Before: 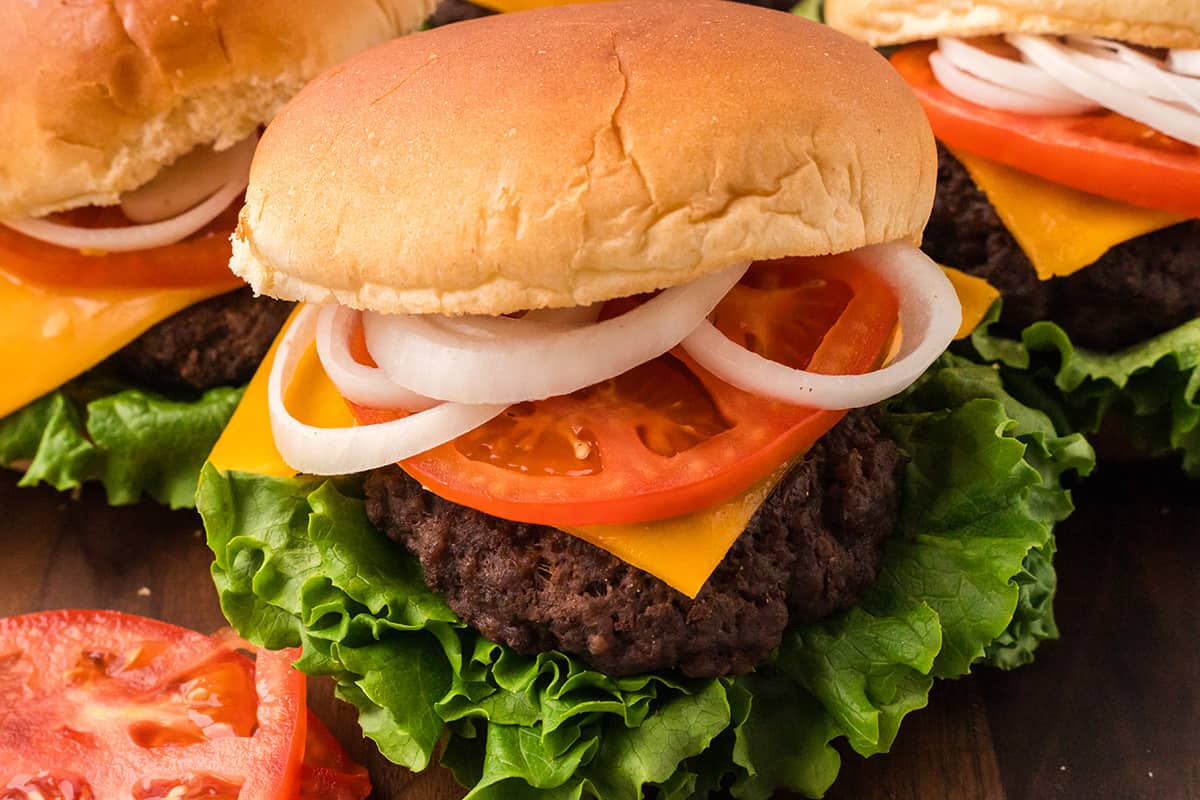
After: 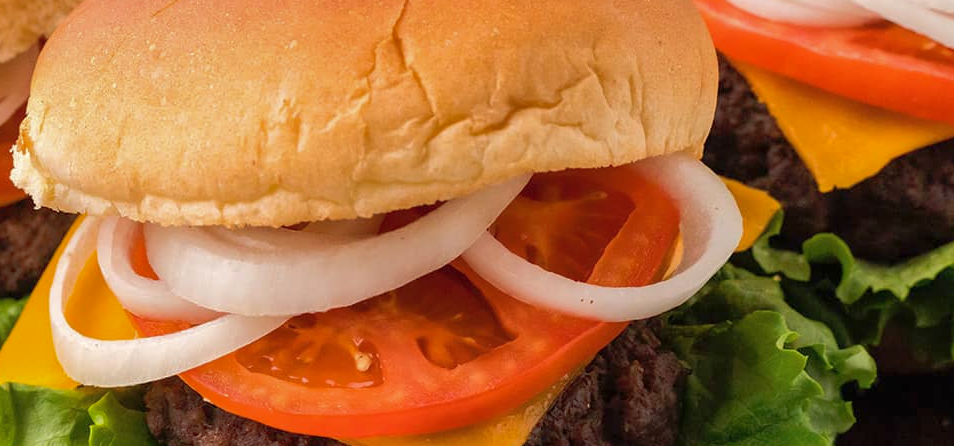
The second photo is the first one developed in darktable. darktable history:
shadows and highlights: on, module defaults
crop: left 18.305%, top 11.092%, right 2.148%, bottom 33.09%
